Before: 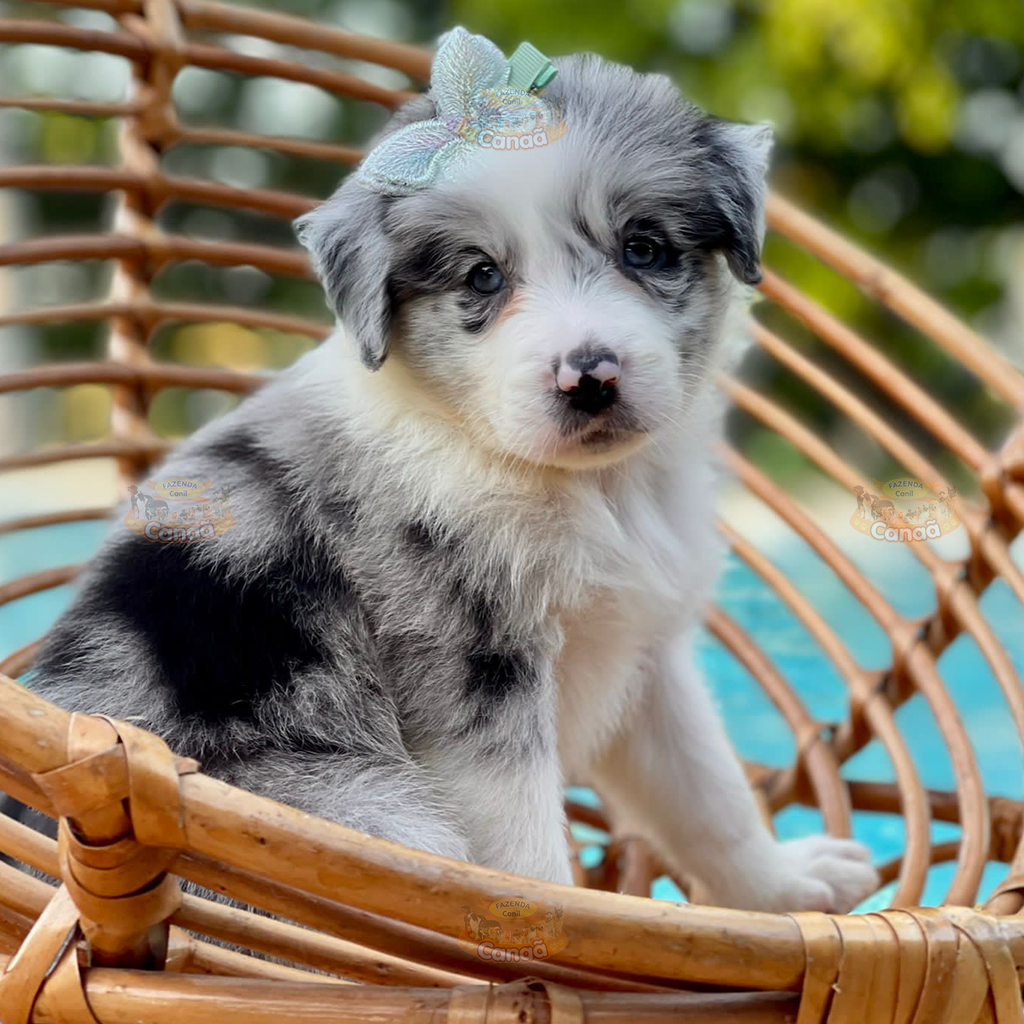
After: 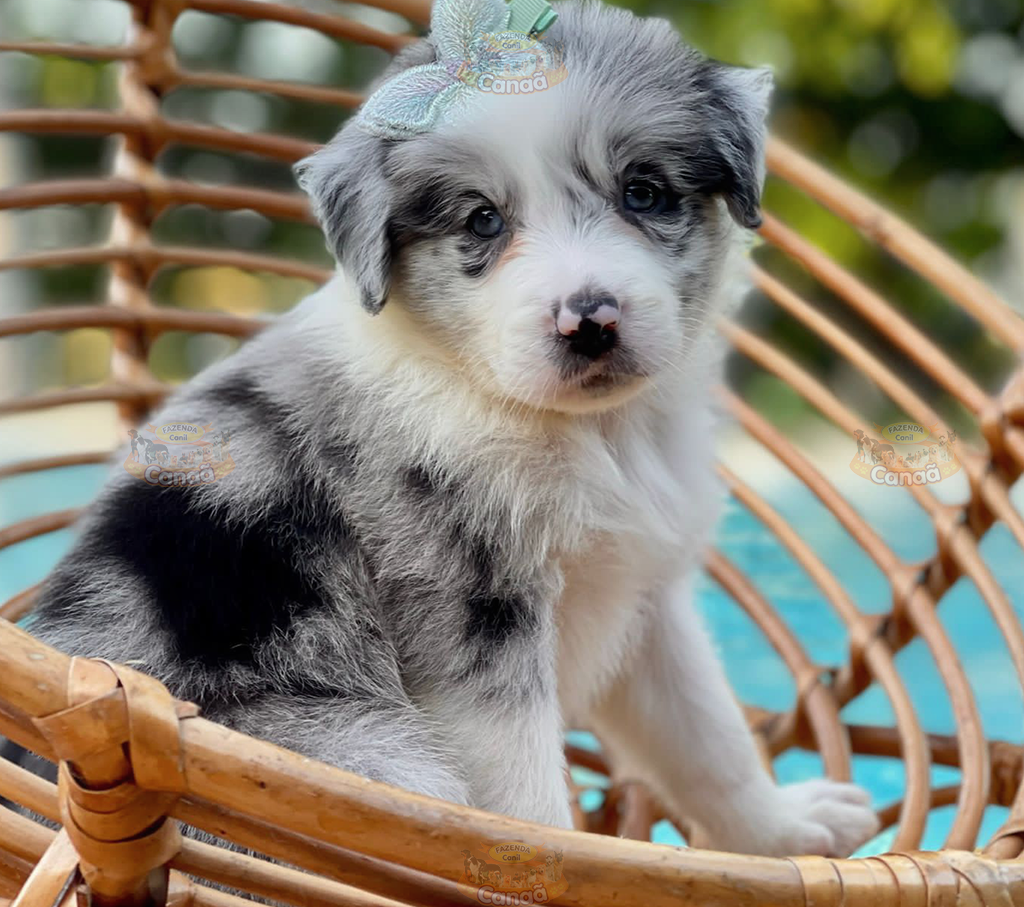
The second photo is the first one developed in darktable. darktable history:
contrast brightness saturation: saturation -0.061
shadows and highlights: shadows 36.25, highlights -28.14, soften with gaussian
crop and rotate: top 5.51%, bottom 5.857%
exposure: compensate exposure bias true, compensate highlight preservation false
contrast equalizer: octaves 7, y [[0.5, 0.5, 0.478, 0.5, 0.5, 0.5], [0.5 ×6], [0.5 ×6], [0 ×6], [0 ×6]]
